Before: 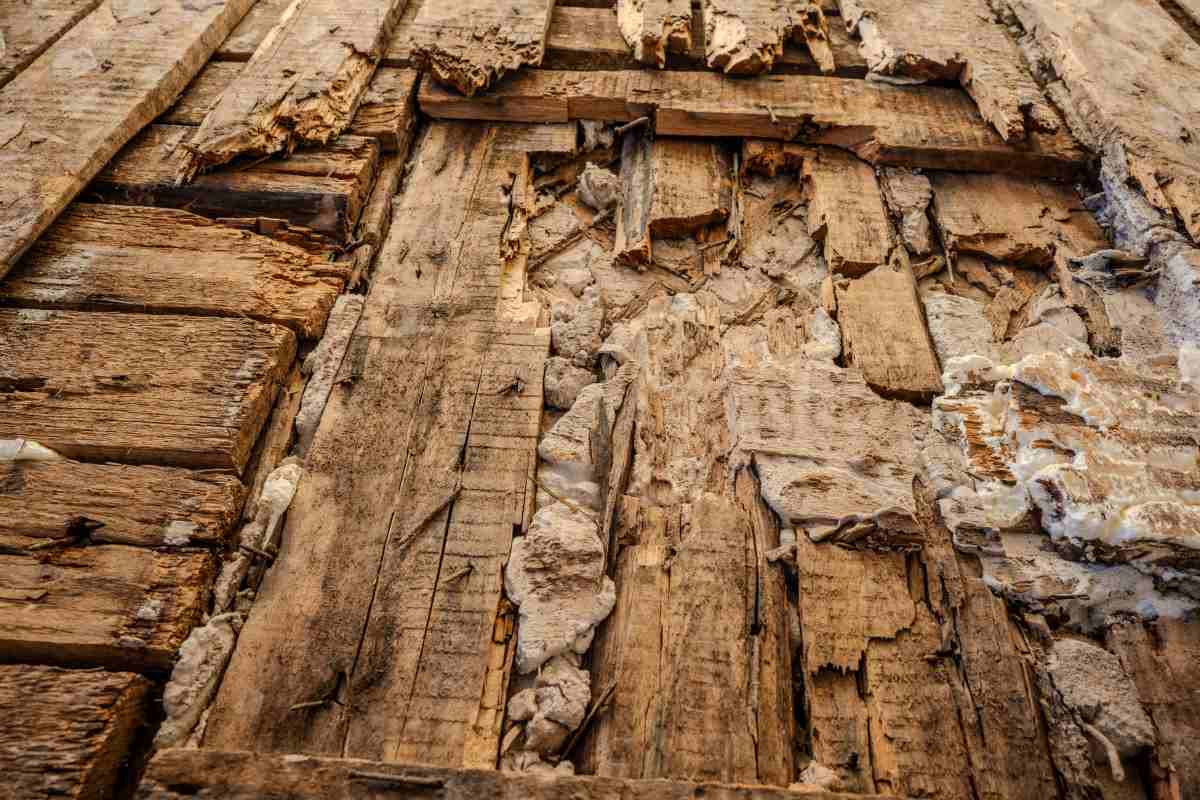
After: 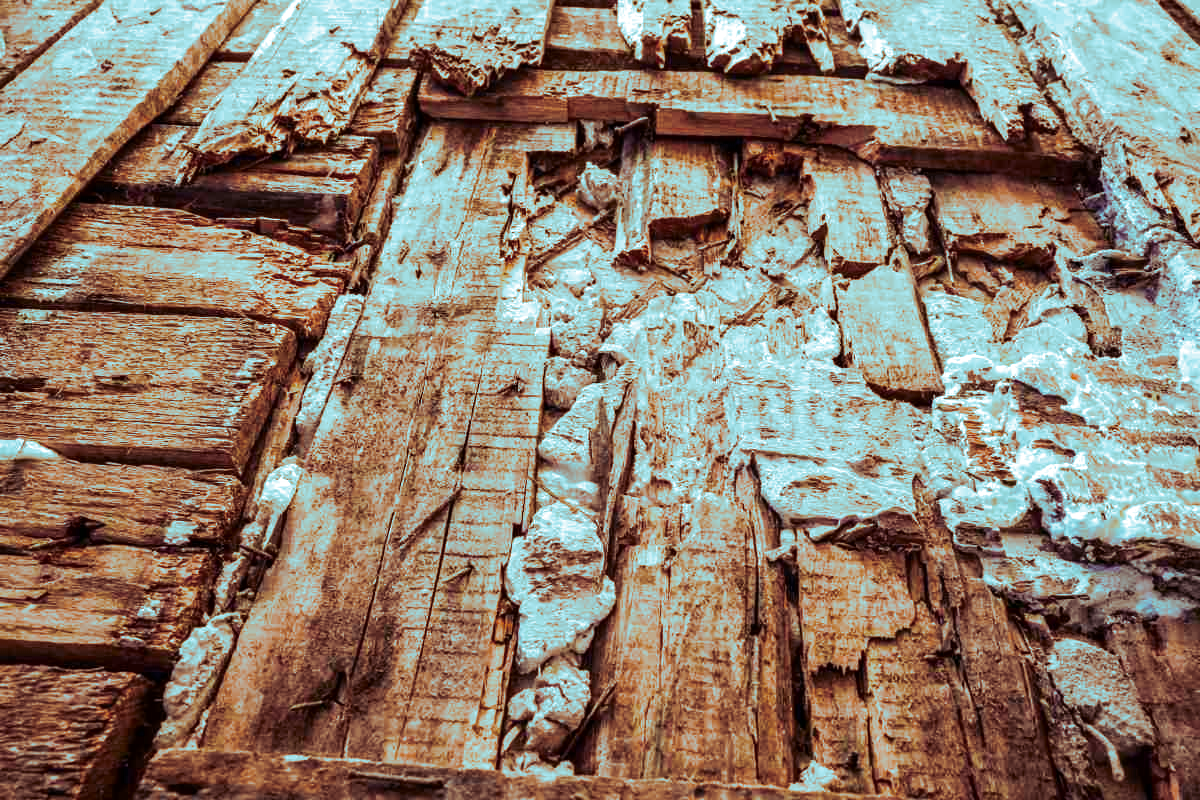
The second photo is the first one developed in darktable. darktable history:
exposure: exposure 0.6 EV, compensate highlight preservation false
contrast brightness saturation: contrast 0.13, brightness -0.05, saturation 0.16
split-toning: shadows › hue 327.6°, highlights › hue 198°, highlights › saturation 0.55, balance -21.25, compress 0%
